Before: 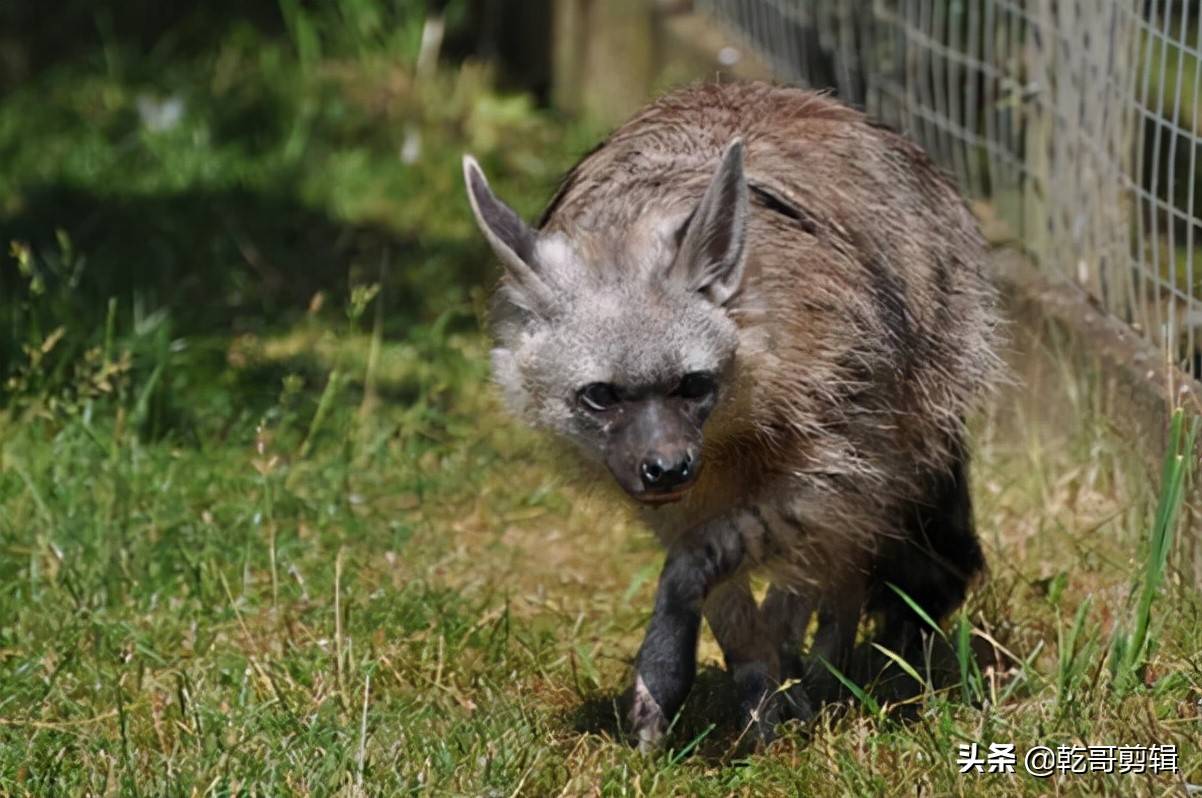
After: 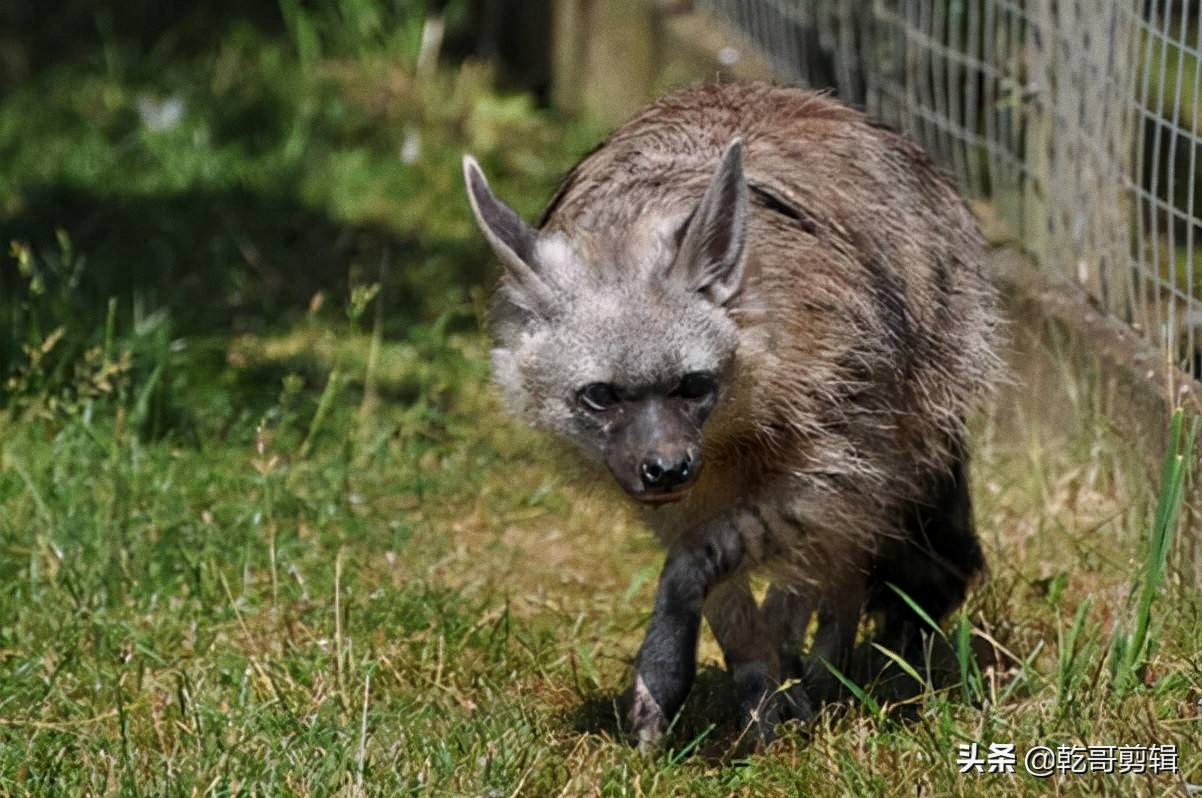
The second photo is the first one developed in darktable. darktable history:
local contrast: detail 117%
grain: coarseness 0.09 ISO
tone equalizer: on, module defaults
